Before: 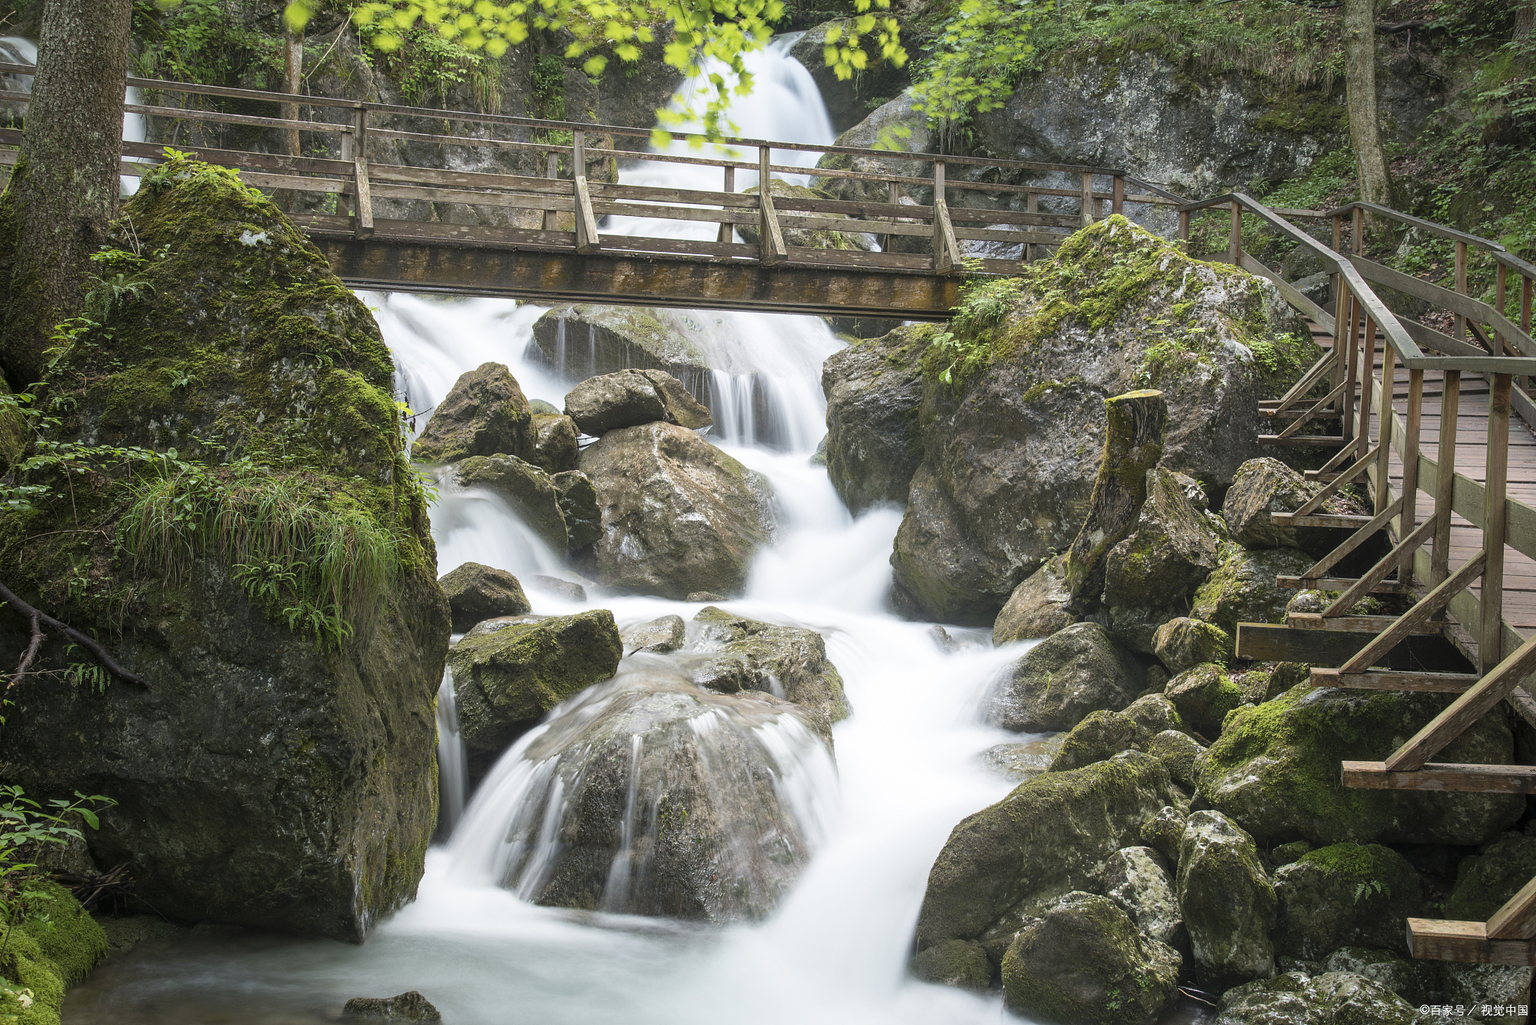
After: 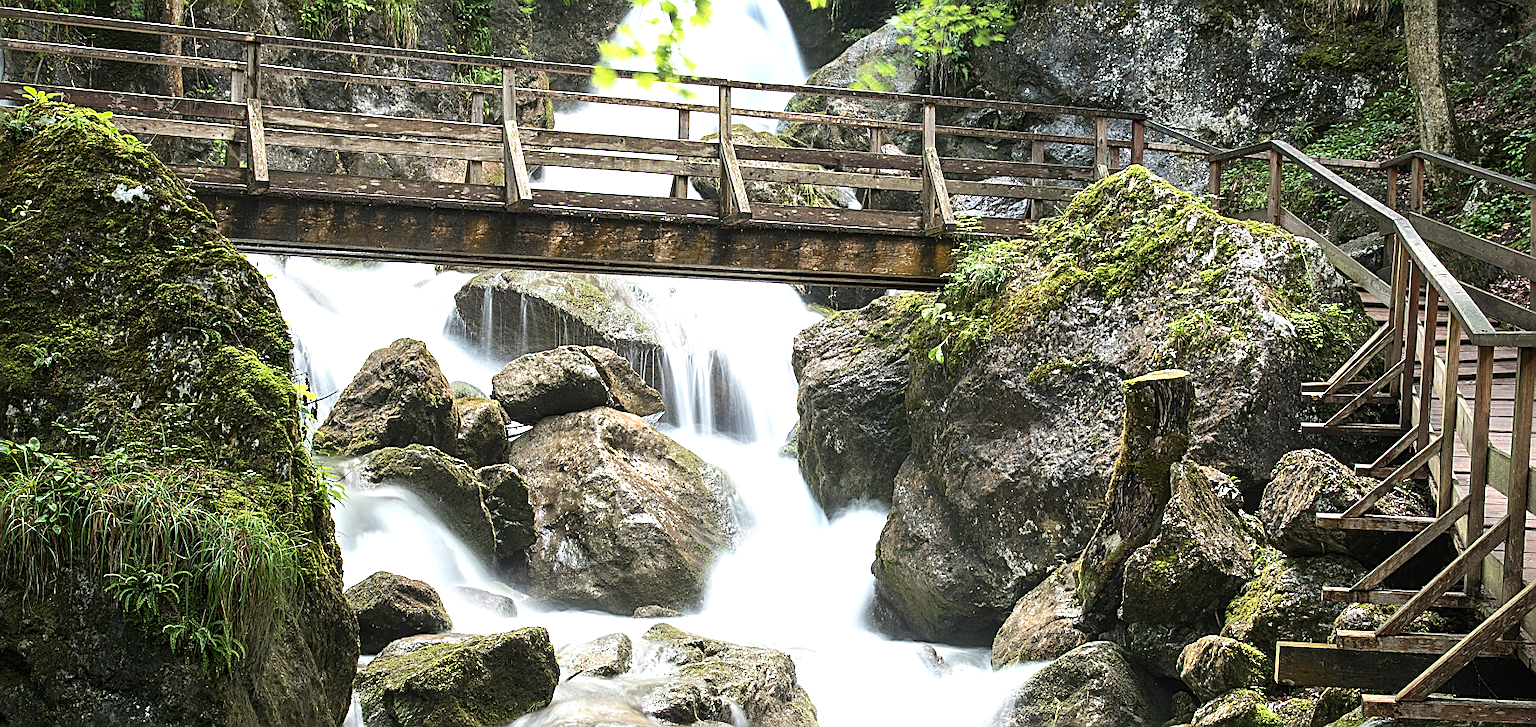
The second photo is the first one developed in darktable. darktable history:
sharpen: amount 0.745
tone equalizer: -8 EV -0.784 EV, -7 EV -0.722 EV, -6 EV -0.639 EV, -5 EV -0.394 EV, -3 EV 0.383 EV, -2 EV 0.6 EV, -1 EV 0.683 EV, +0 EV 0.746 EV, edges refinement/feathering 500, mask exposure compensation -1.57 EV, preserve details no
crop and rotate: left 9.34%, top 7.121%, right 4.928%, bottom 32.038%
